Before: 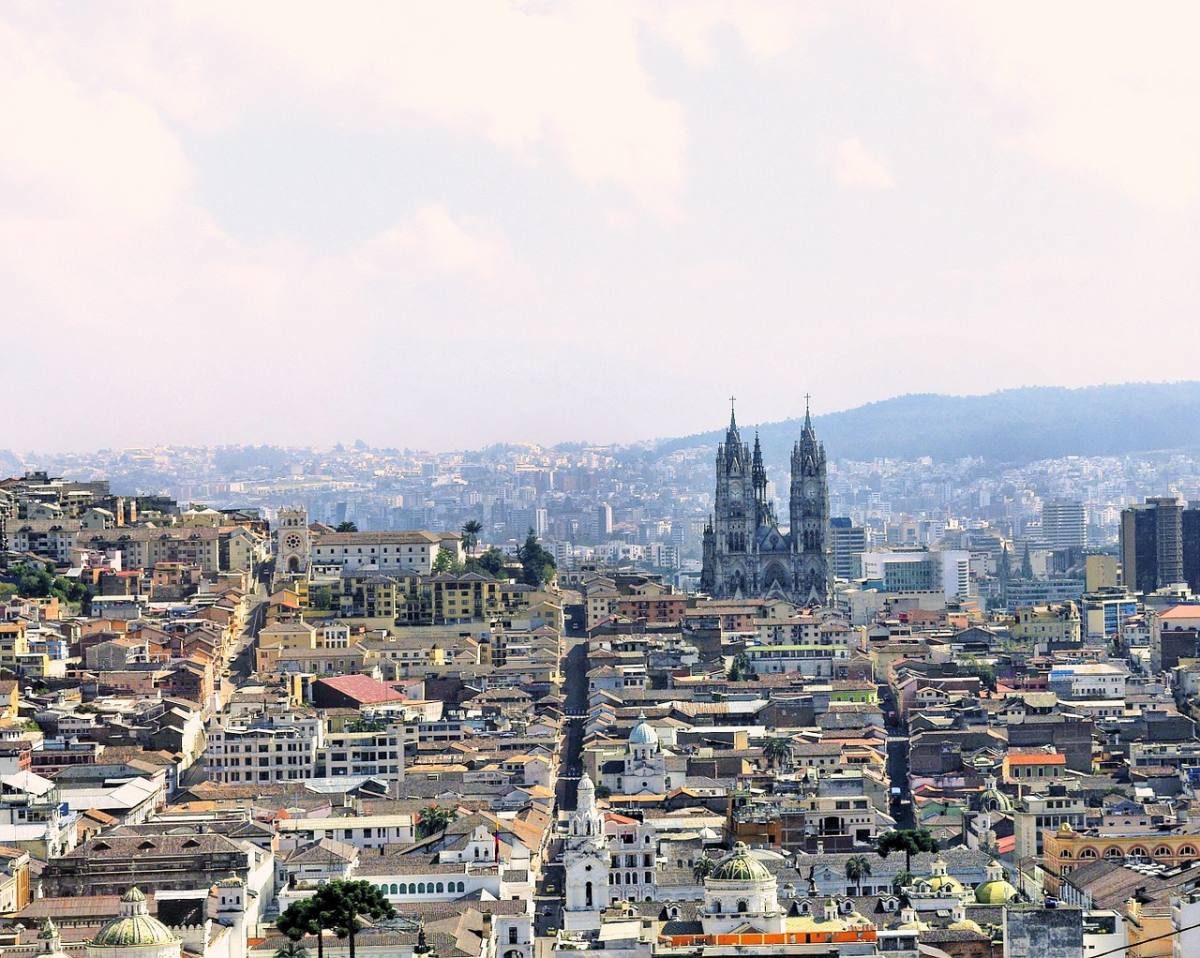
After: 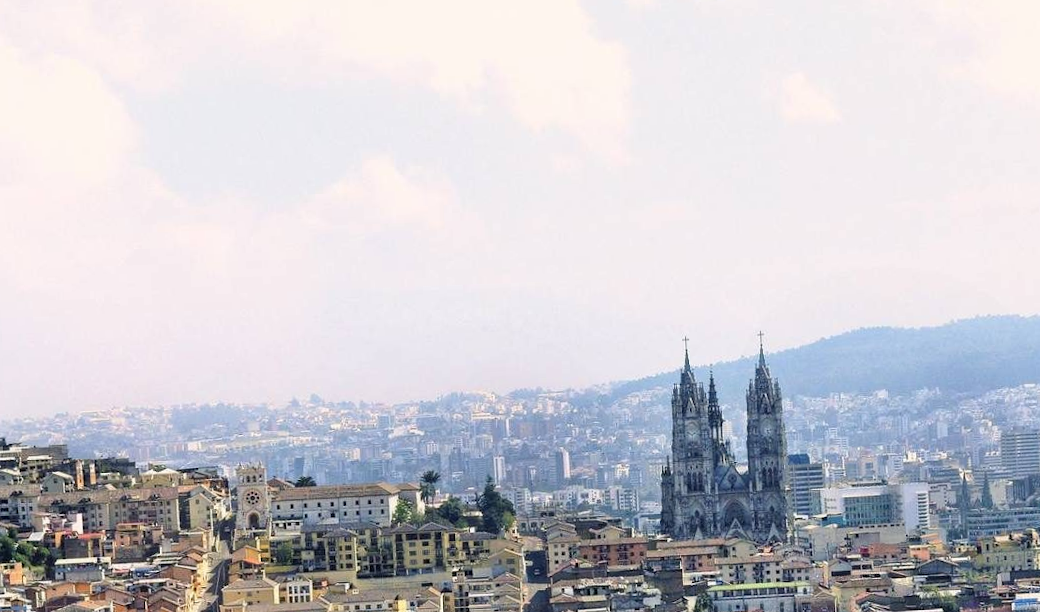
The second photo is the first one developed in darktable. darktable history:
rotate and perspective: rotation -2.12°, lens shift (vertical) 0.009, lens shift (horizontal) -0.008, automatic cropping original format, crop left 0.036, crop right 0.964, crop top 0.05, crop bottom 0.959
crop: left 1.509%, top 3.452%, right 7.696%, bottom 28.452%
